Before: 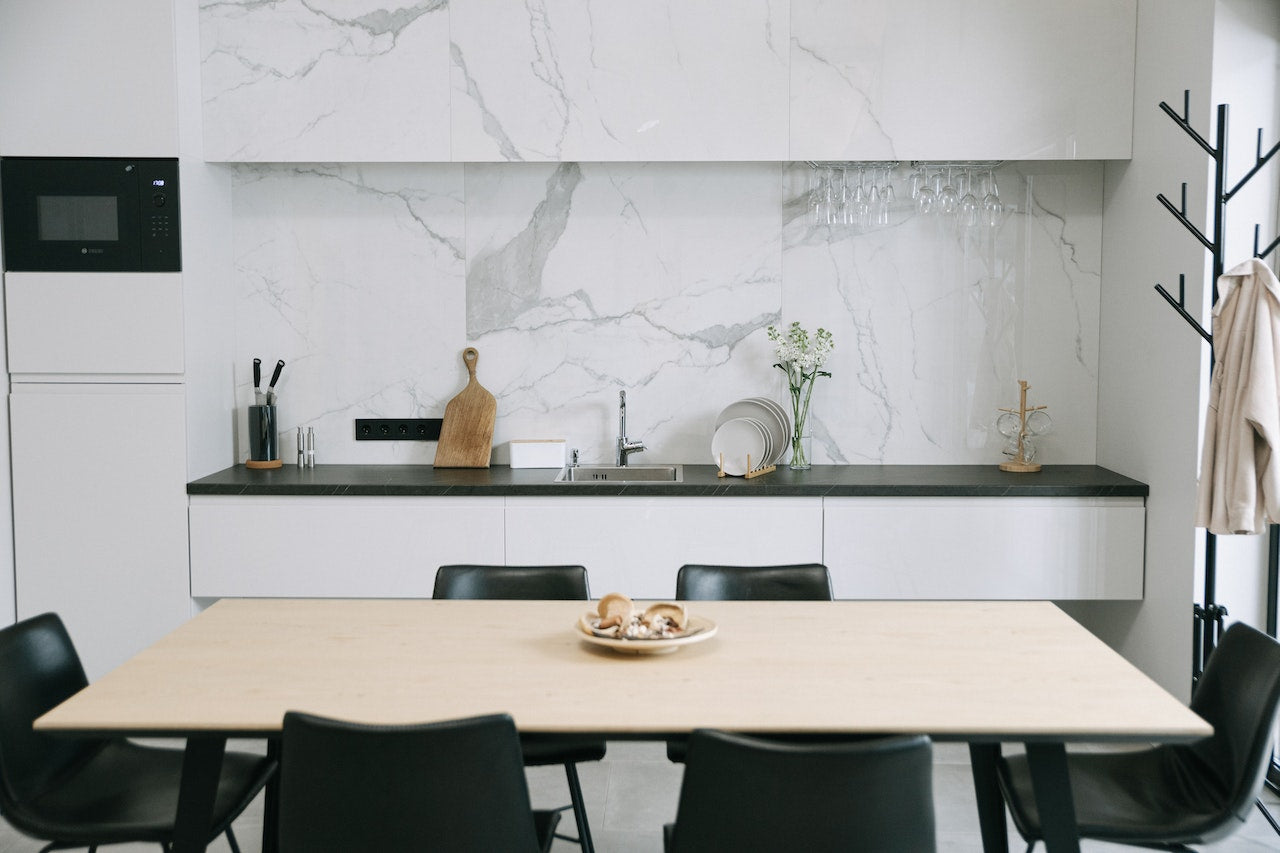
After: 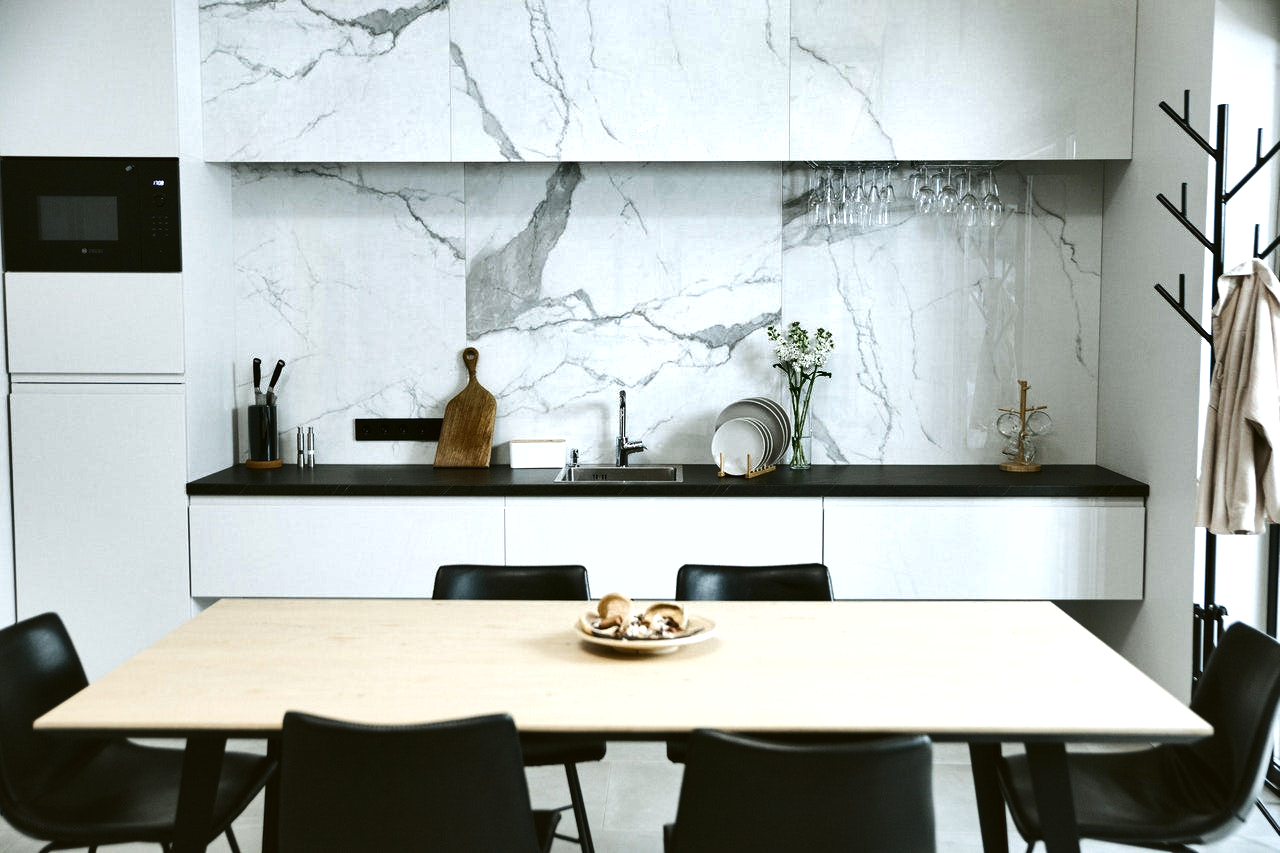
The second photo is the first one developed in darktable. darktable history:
color balance: lift [1.004, 1.002, 1.002, 0.998], gamma [1, 1.007, 1.002, 0.993], gain [1, 0.977, 1.013, 1.023], contrast -3.64%
tone equalizer: -8 EV -0.75 EV, -7 EV -0.7 EV, -6 EV -0.6 EV, -5 EV -0.4 EV, -3 EV 0.4 EV, -2 EV 0.6 EV, -1 EV 0.7 EV, +0 EV 0.75 EV, edges refinement/feathering 500, mask exposure compensation -1.57 EV, preserve details no
shadows and highlights: radius 100.41, shadows 50.55, highlights -64.36, highlights color adjustment 49.82%, soften with gaussian
tone curve: curves: ch0 [(0, 0) (0.08, 0.056) (0.4, 0.4) (0.6, 0.612) (0.92, 0.924) (1, 1)], color space Lab, linked channels, preserve colors none
